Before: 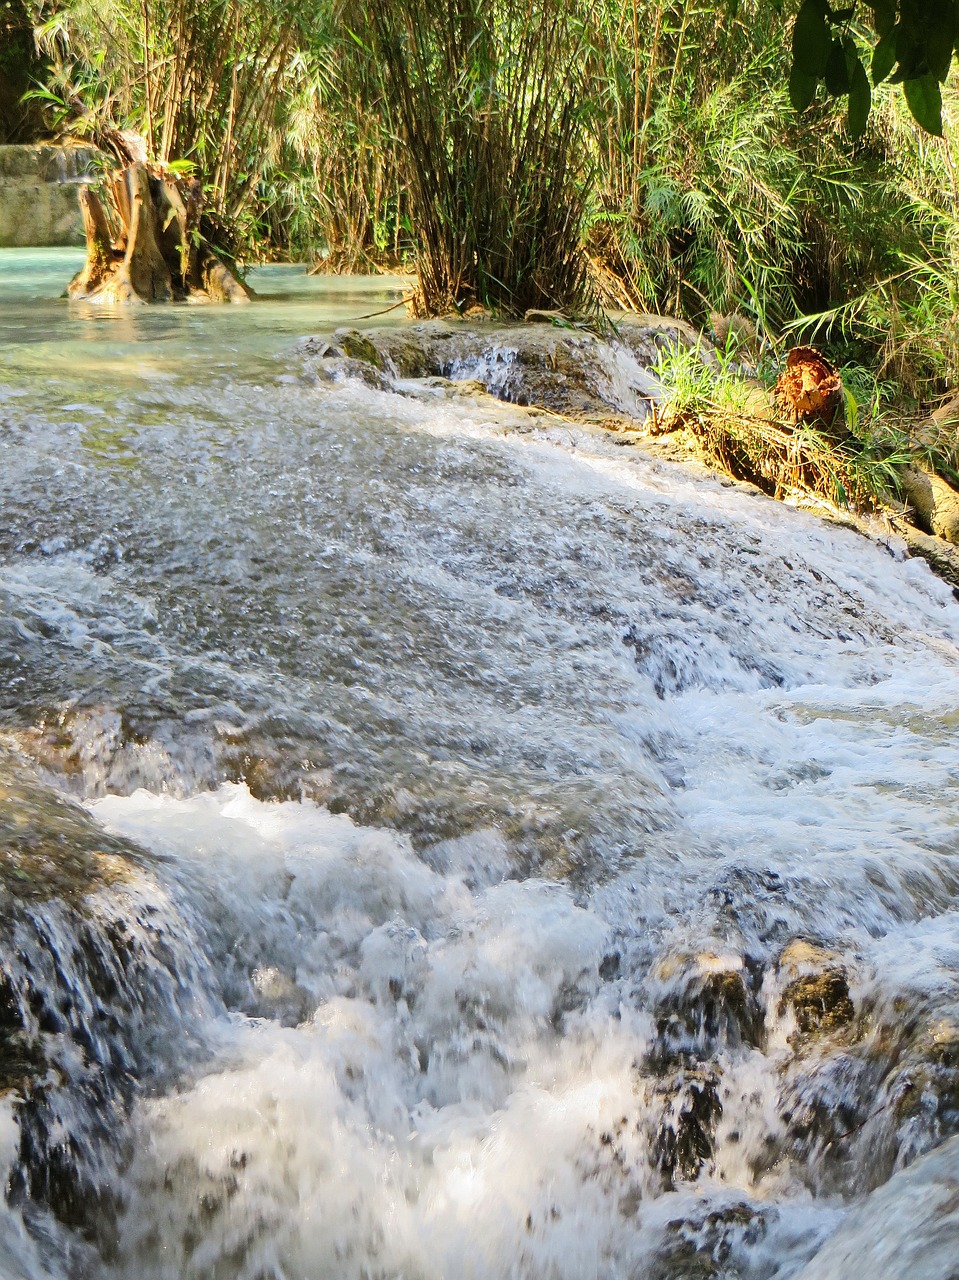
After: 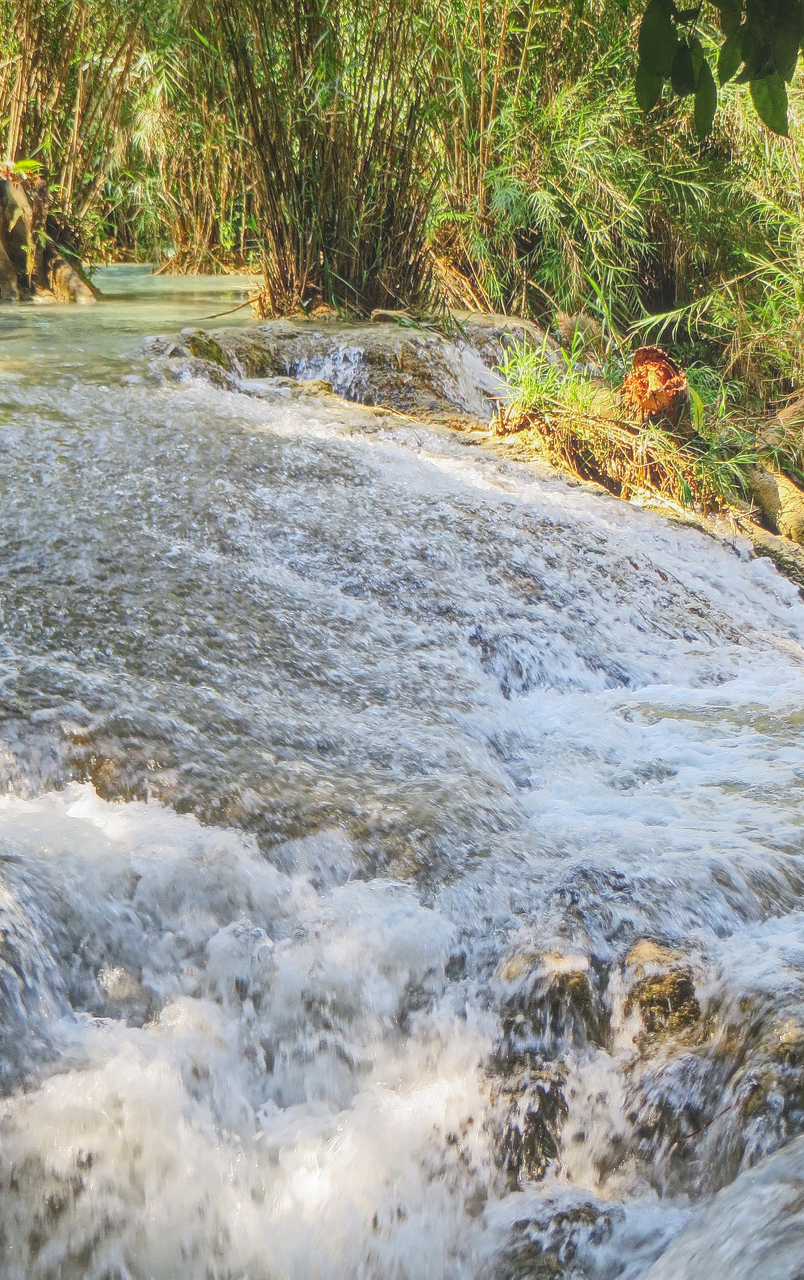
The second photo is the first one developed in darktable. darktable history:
local contrast: highlights 73%, shadows 15%, midtone range 0.197
crop: left 16.145%
